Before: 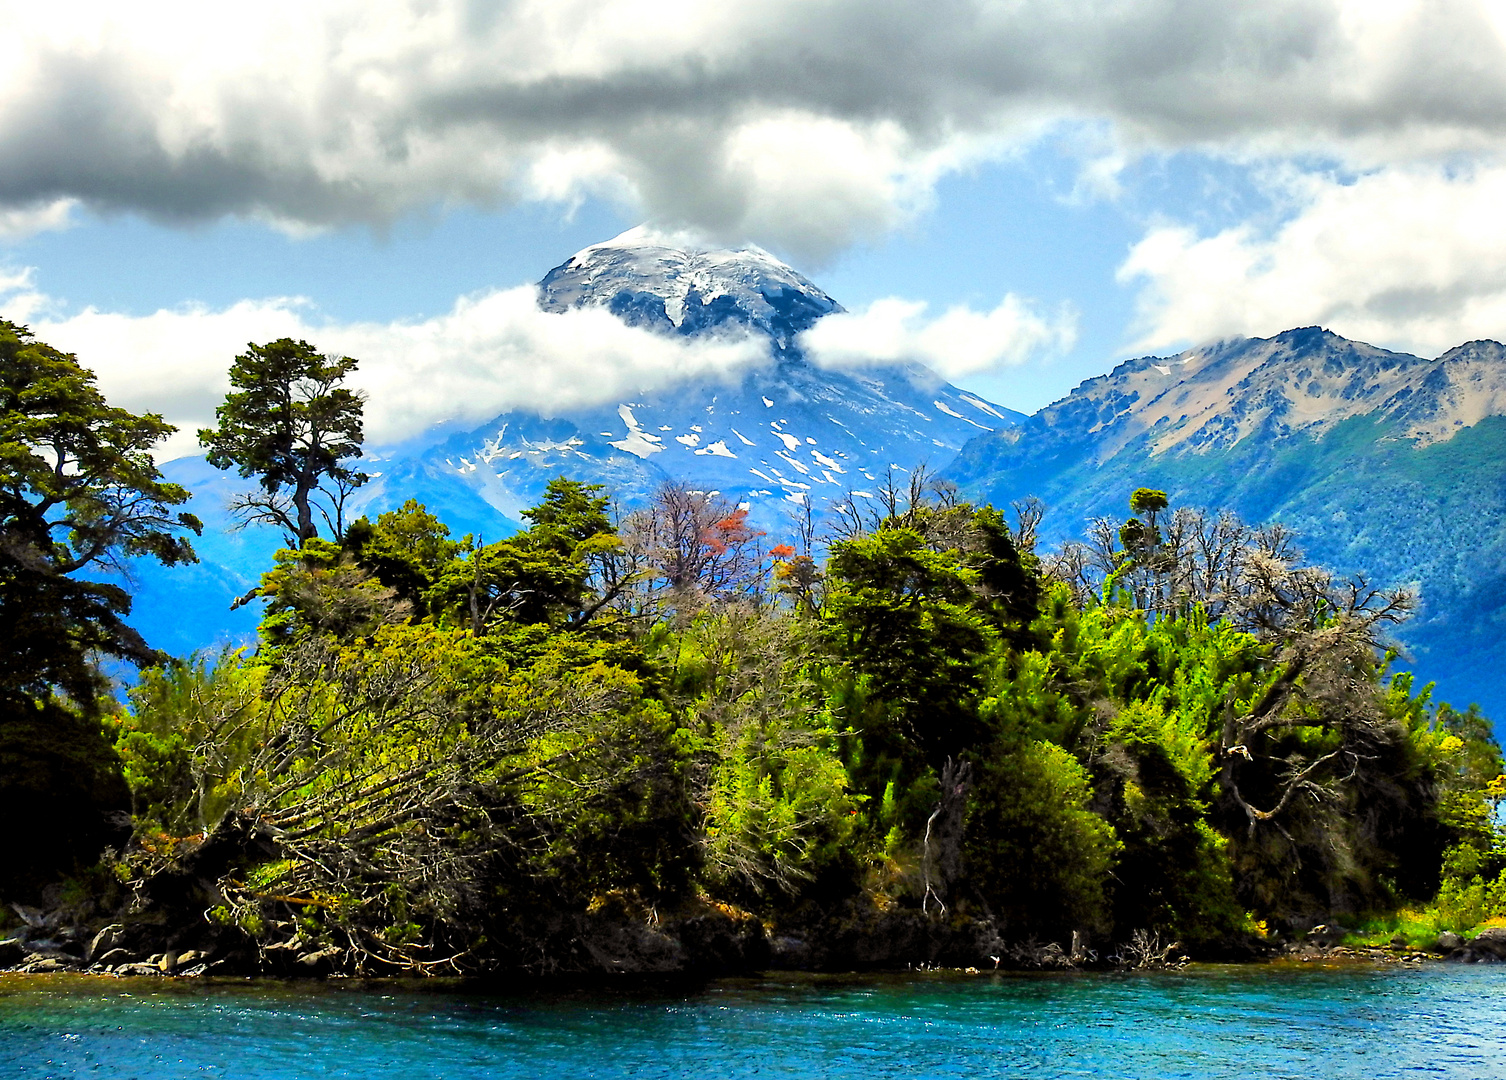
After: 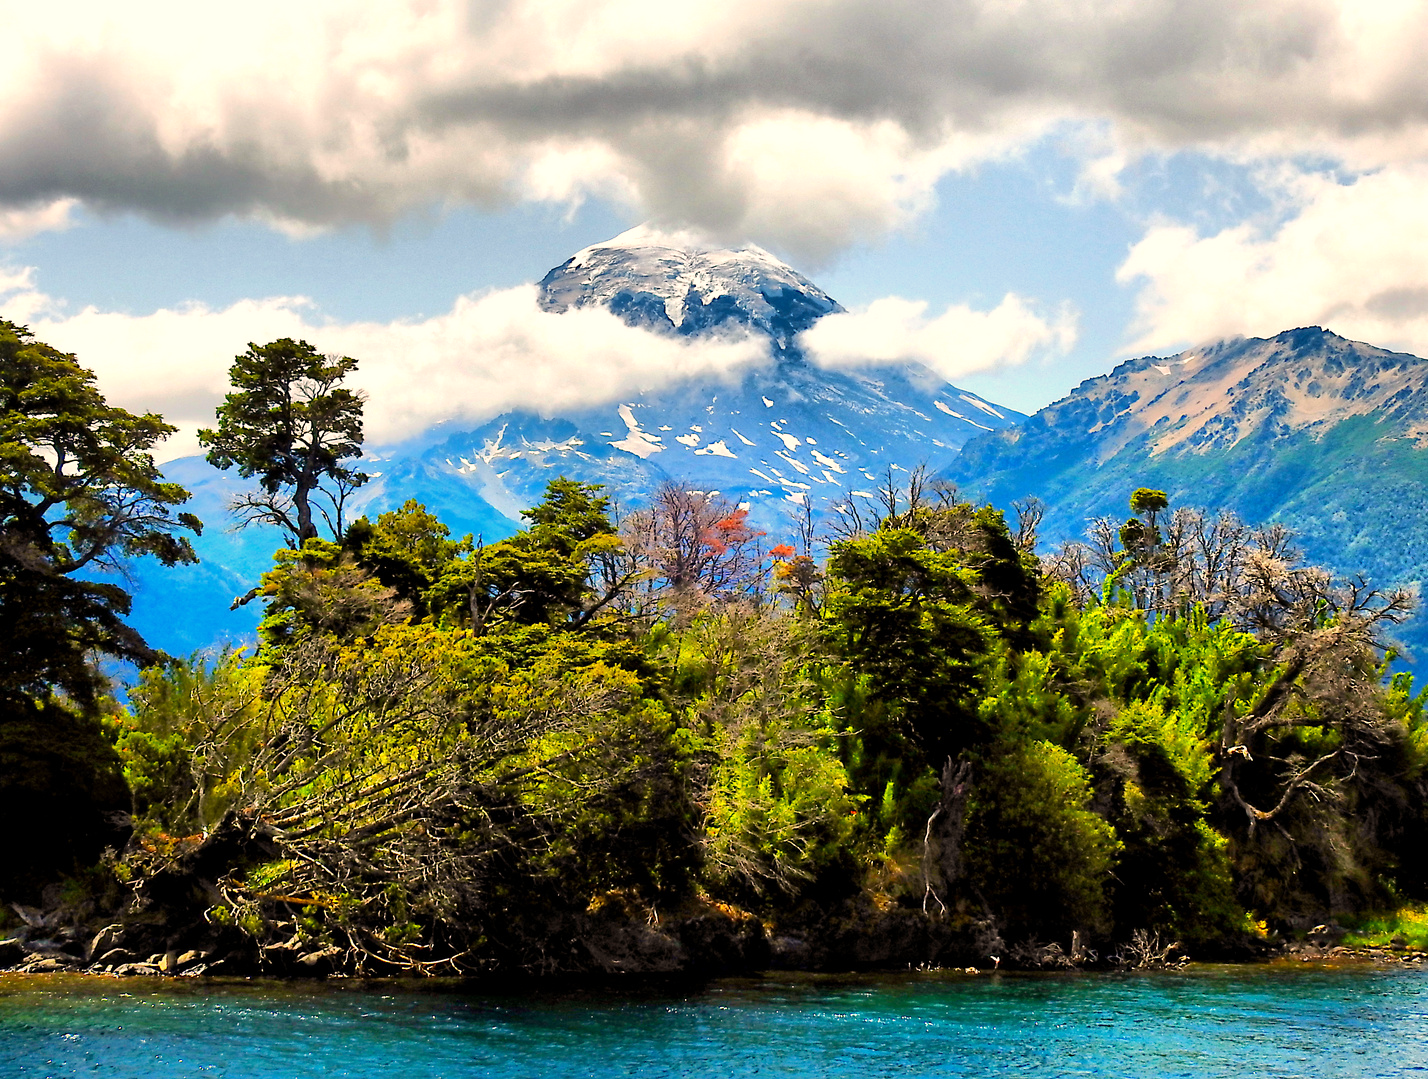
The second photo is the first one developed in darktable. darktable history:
white balance: red 1.127, blue 0.943
crop and rotate: right 5.167%
